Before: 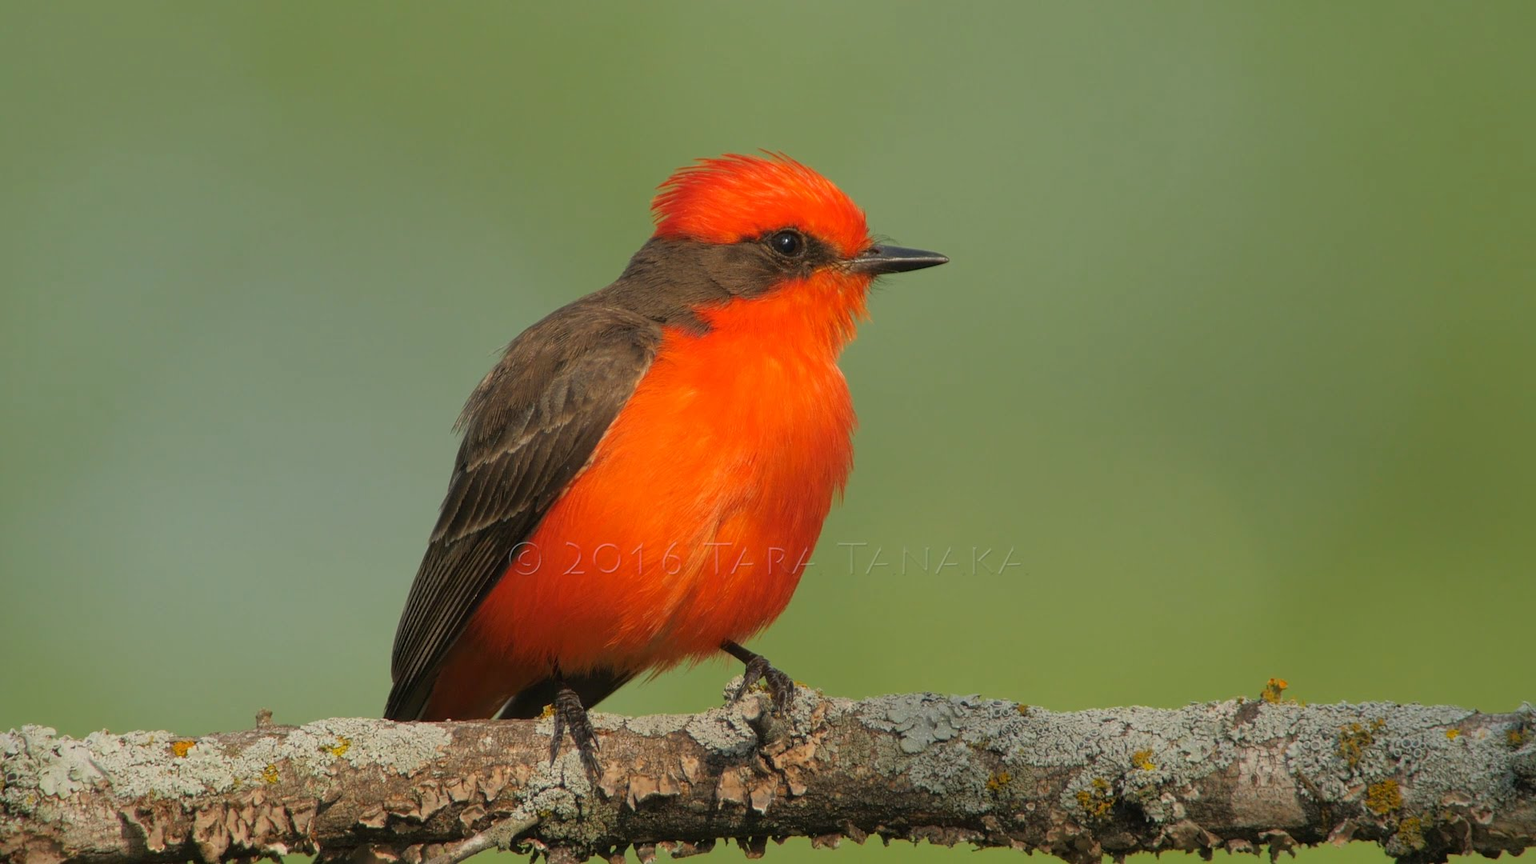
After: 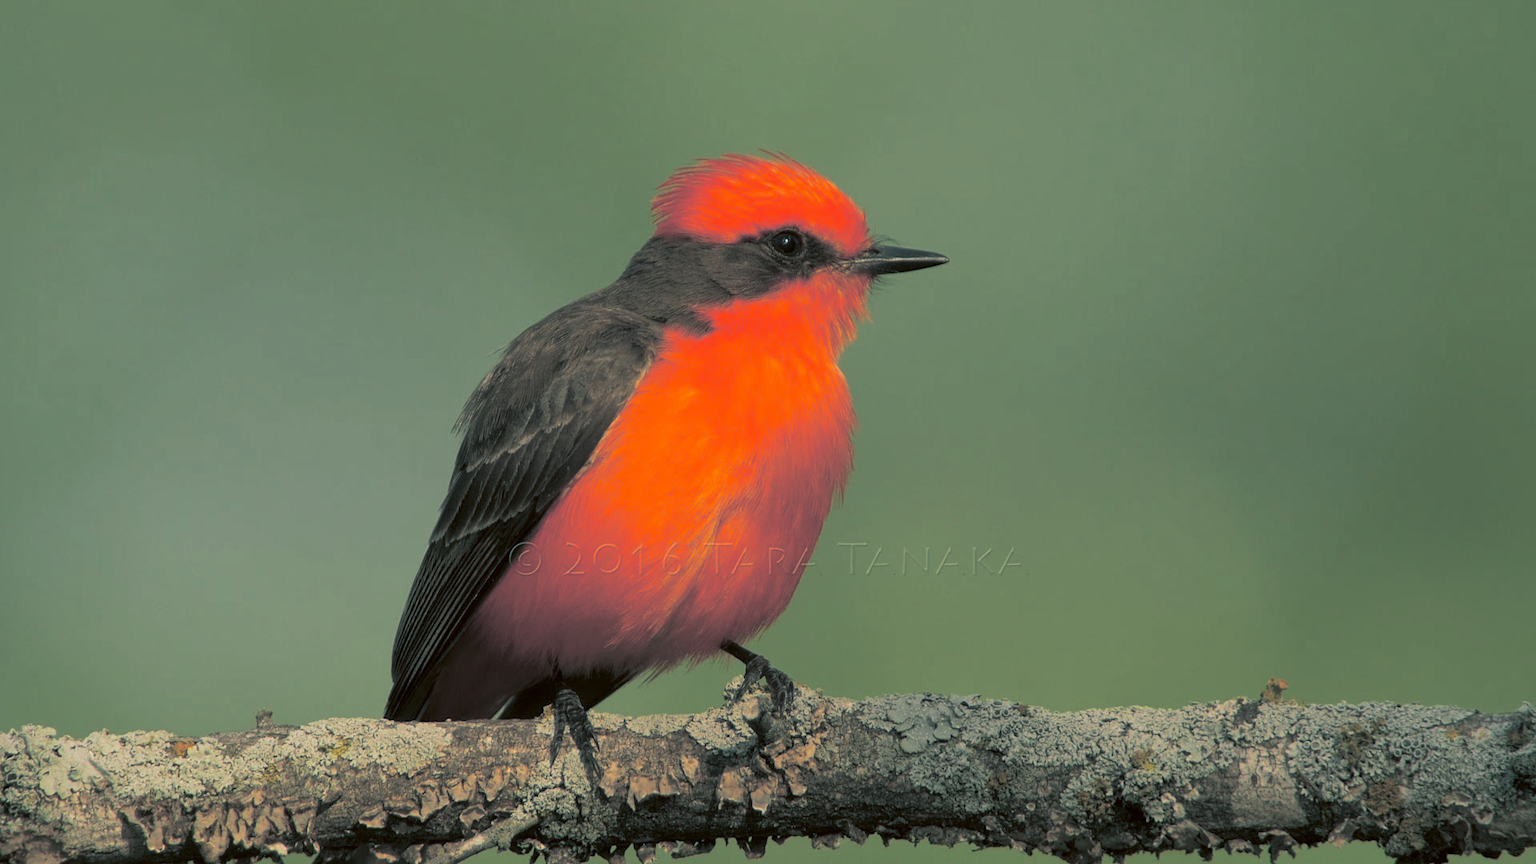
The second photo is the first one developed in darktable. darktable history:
color correction: highlights a* -0.482, highlights b* 0.161, shadows a* 4.66, shadows b* 20.72
split-toning: shadows › hue 205.2°, shadows › saturation 0.43, highlights › hue 54°, highlights › saturation 0.54
